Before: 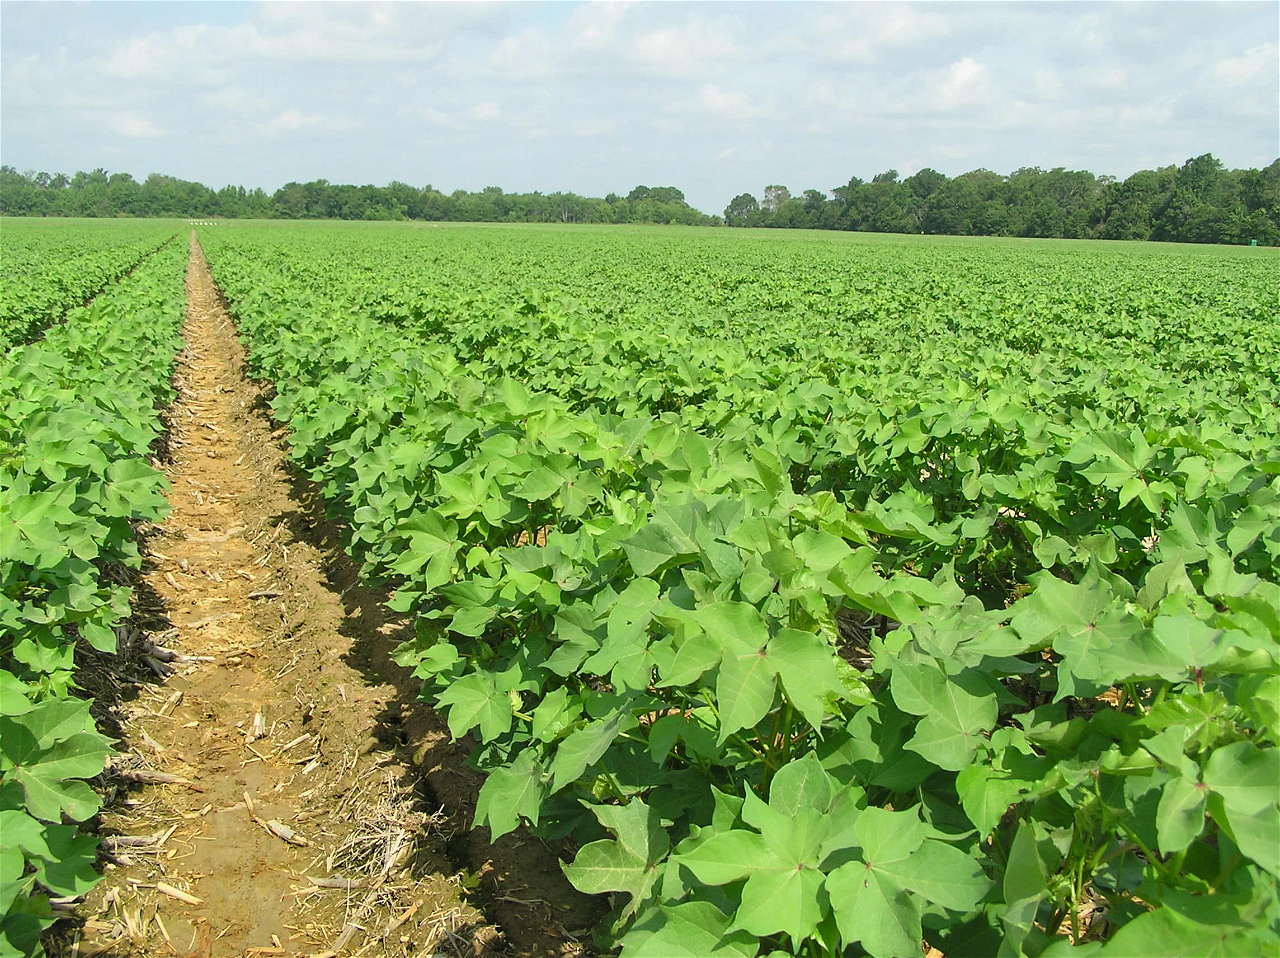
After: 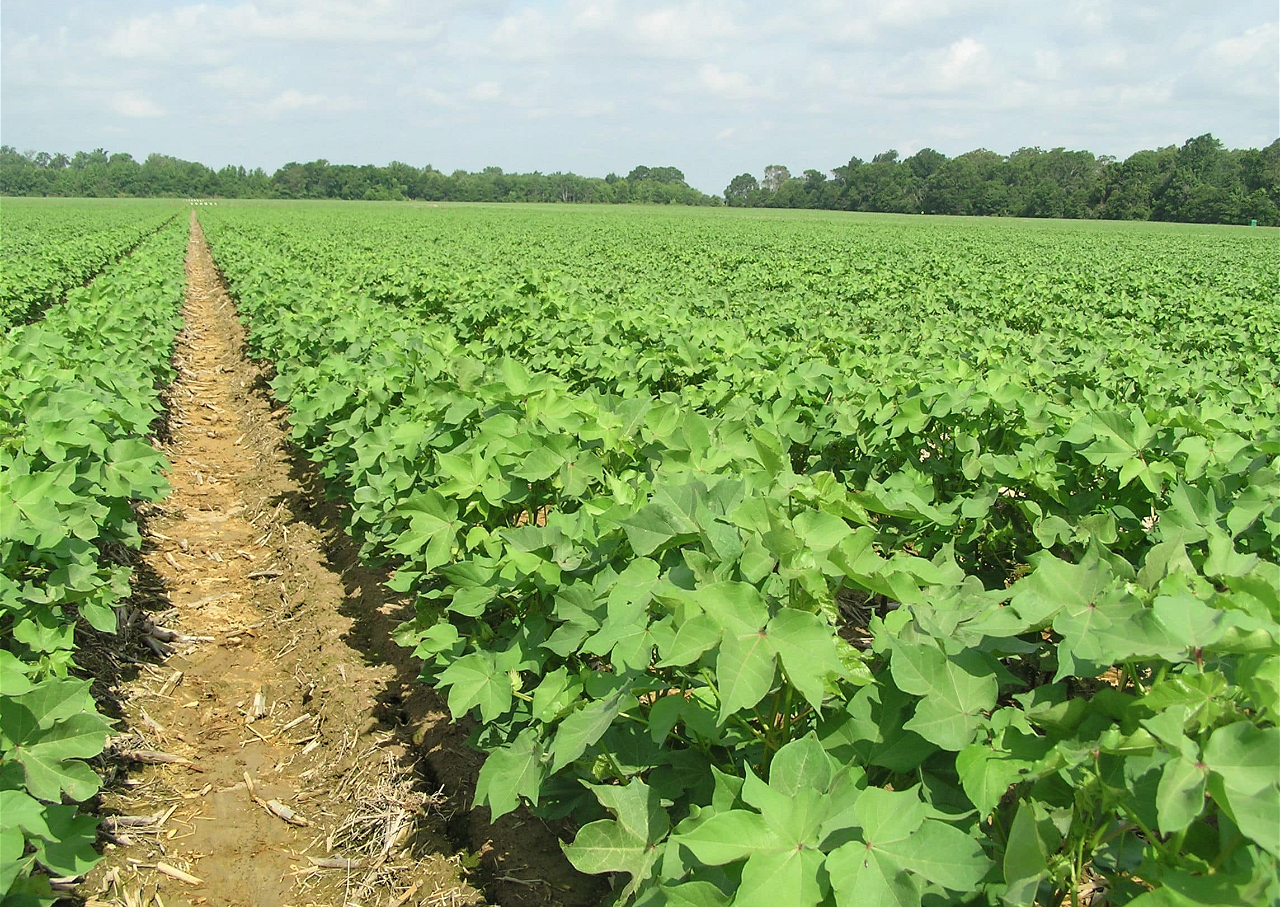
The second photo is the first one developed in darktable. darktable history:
contrast brightness saturation: saturation -0.086
crop and rotate: top 2.179%, bottom 3.135%
tone equalizer: on, module defaults
